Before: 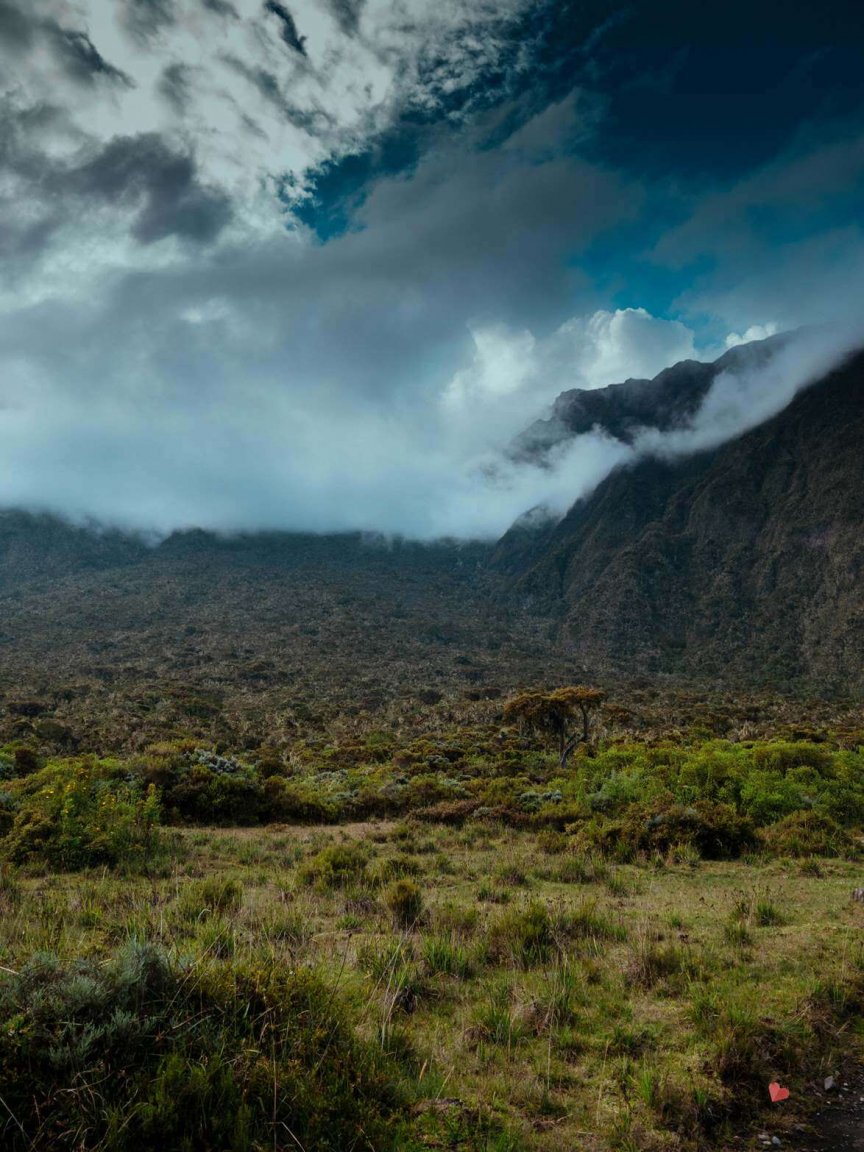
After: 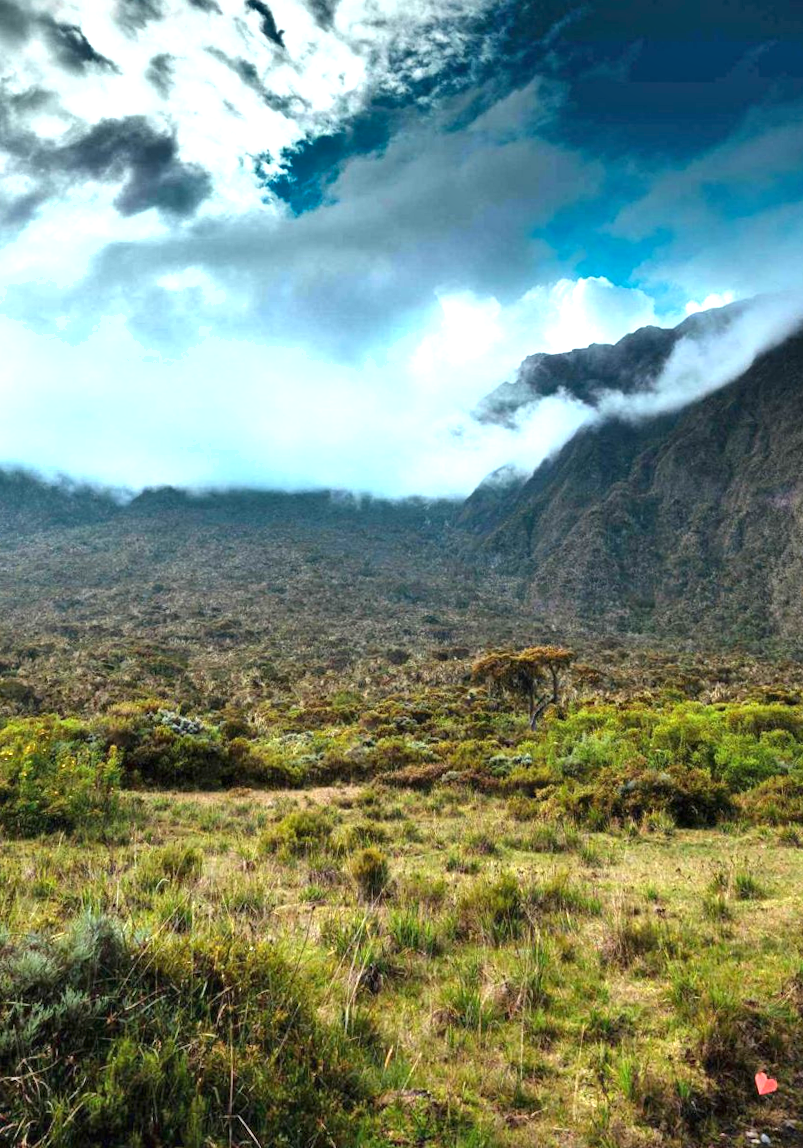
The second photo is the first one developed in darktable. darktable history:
exposure: black level correction 0, exposure 1.45 EV, compensate exposure bias true, compensate highlight preservation false
rotate and perspective: rotation 0.215°, lens shift (vertical) -0.139, crop left 0.069, crop right 0.939, crop top 0.002, crop bottom 0.996
levels: levels [0, 0.474, 0.947]
shadows and highlights: shadows 49, highlights -41, soften with gaussian
